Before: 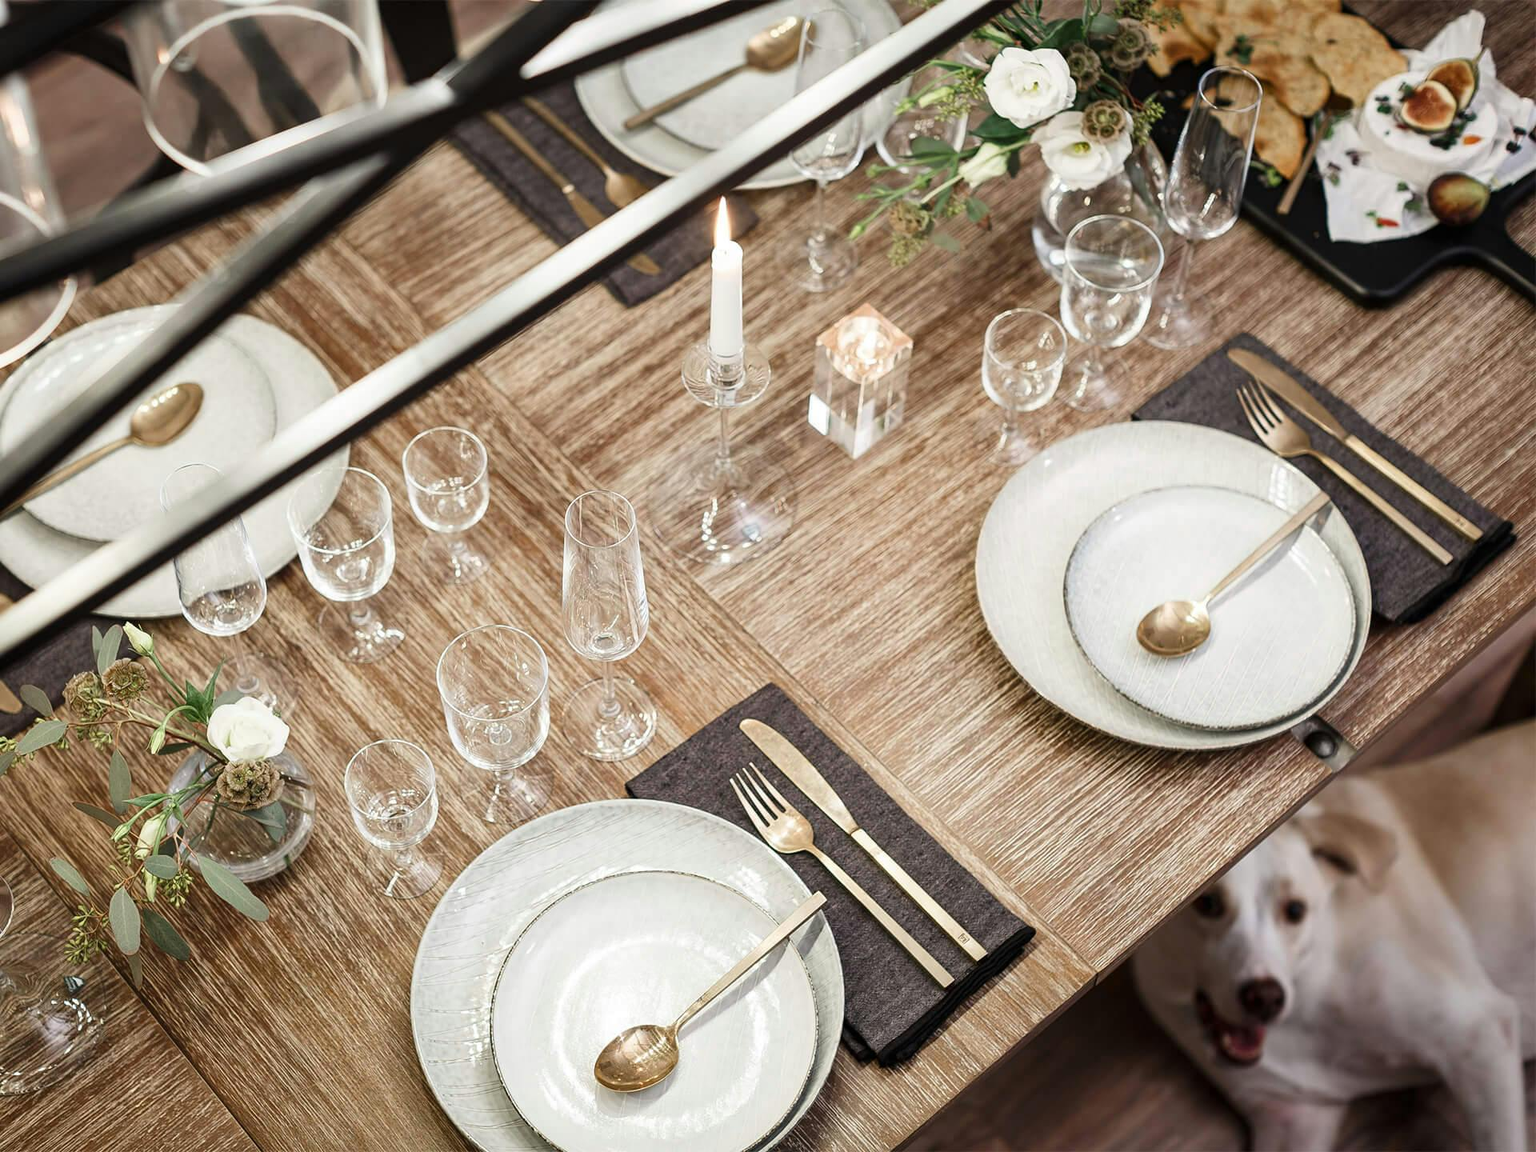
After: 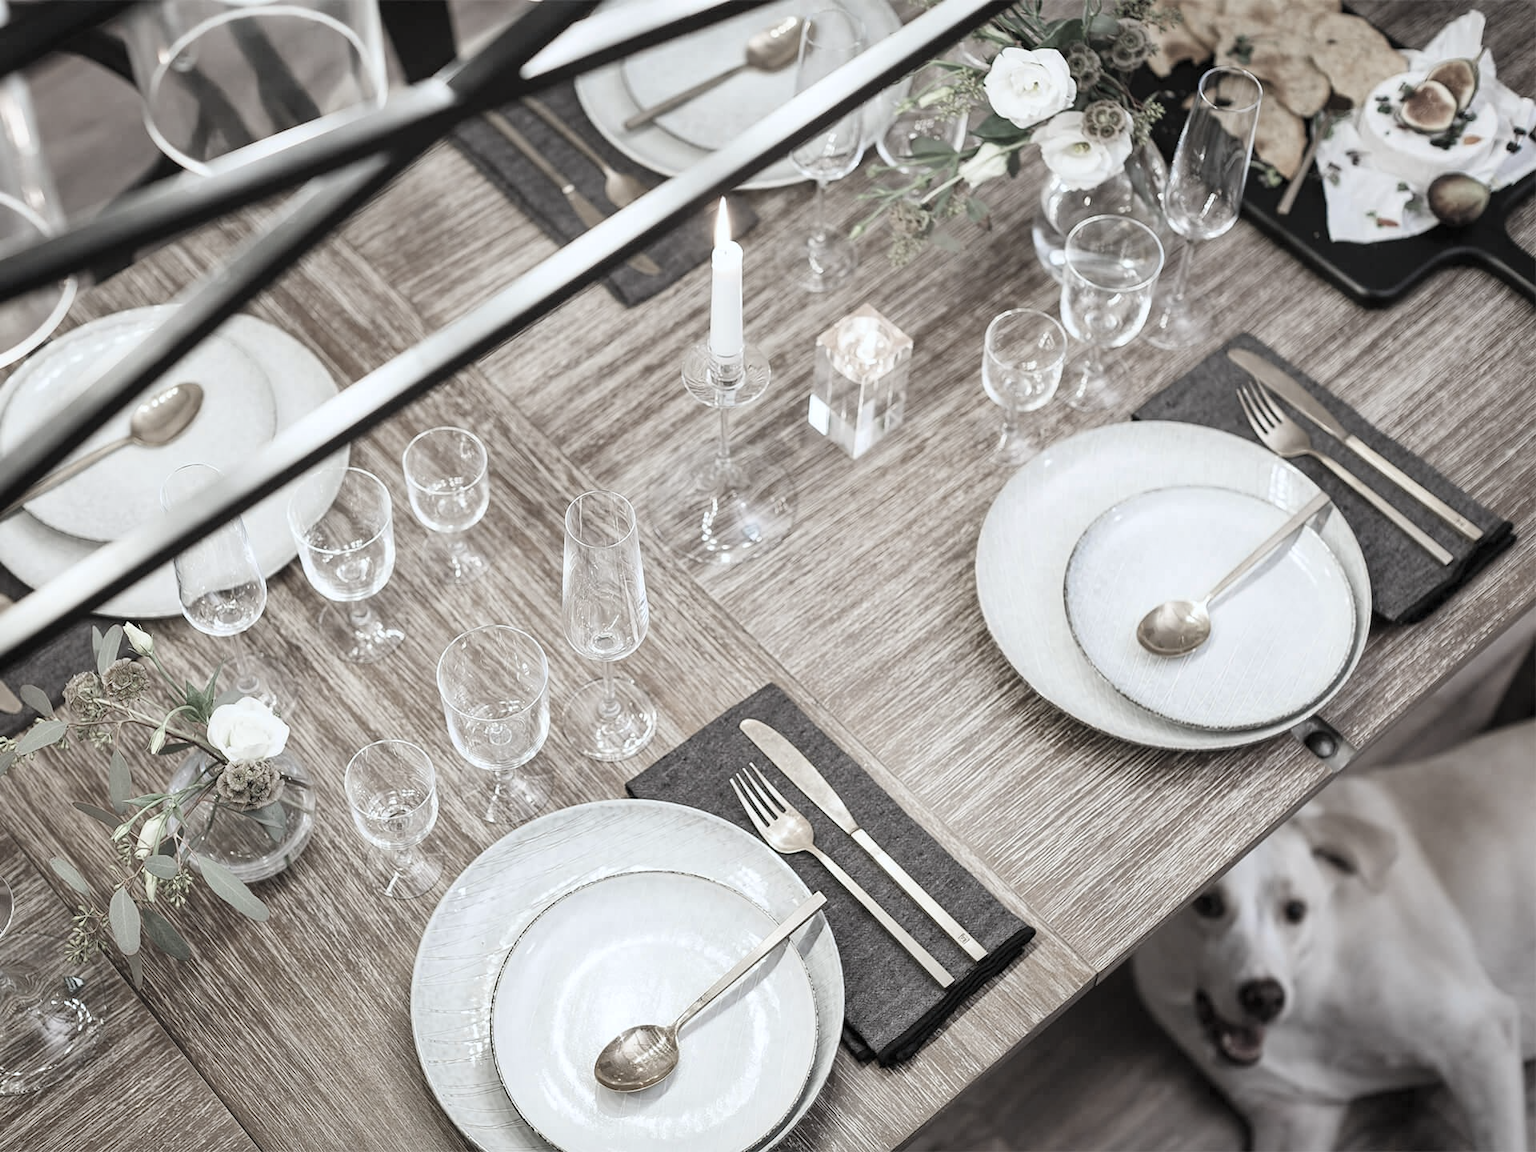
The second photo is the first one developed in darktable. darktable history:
contrast brightness saturation: brightness 0.15
white balance: red 0.967, blue 1.049
color zones: curves: ch1 [(0.238, 0.163) (0.476, 0.2) (0.733, 0.322) (0.848, 0.134)]
shadows and highlights: shadows 37.27, highlights -28.18, soften with gaussian
